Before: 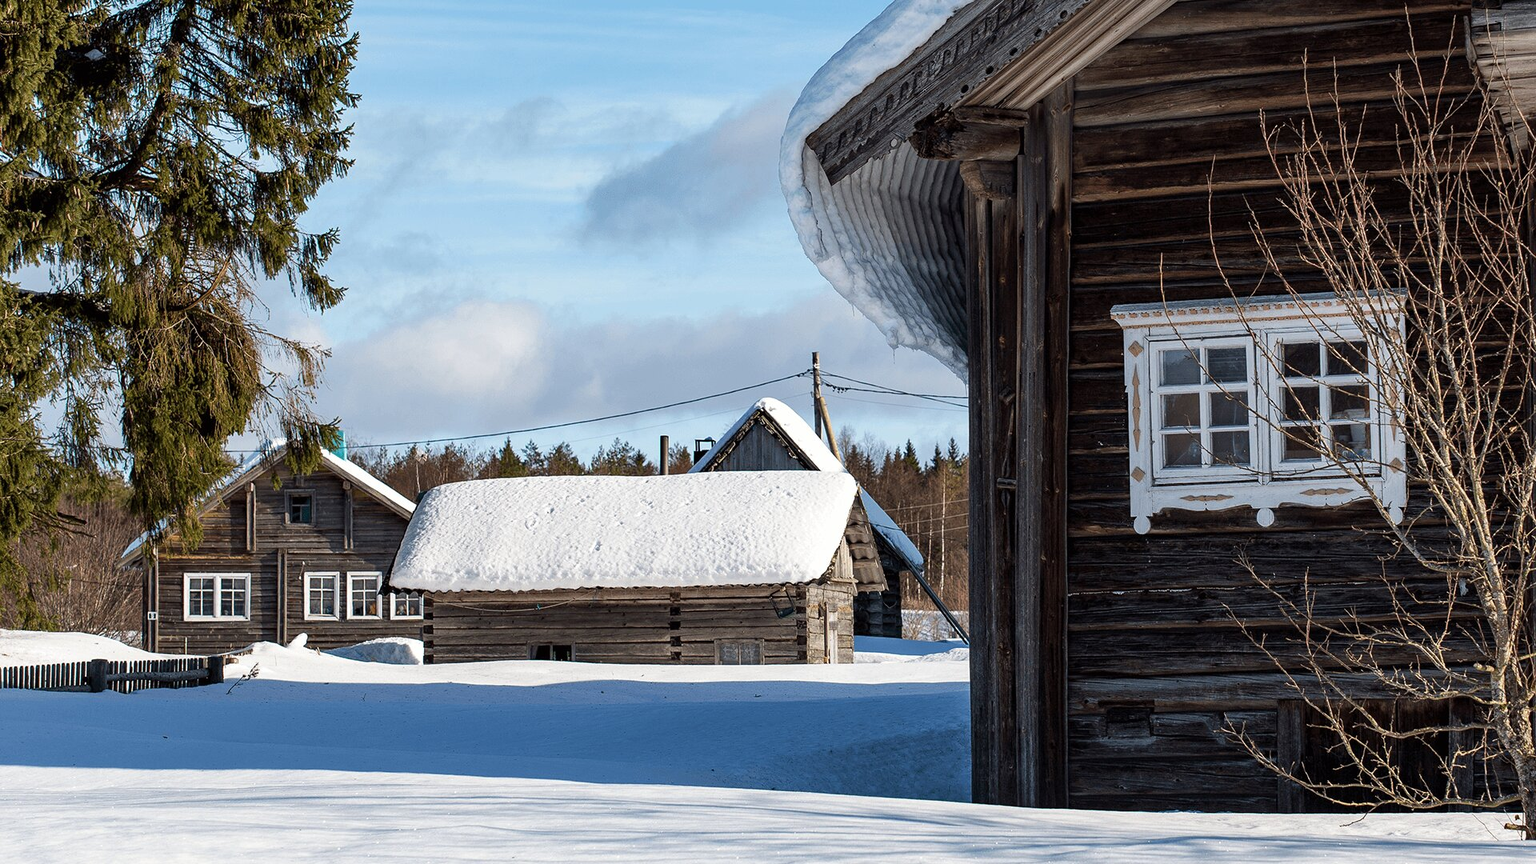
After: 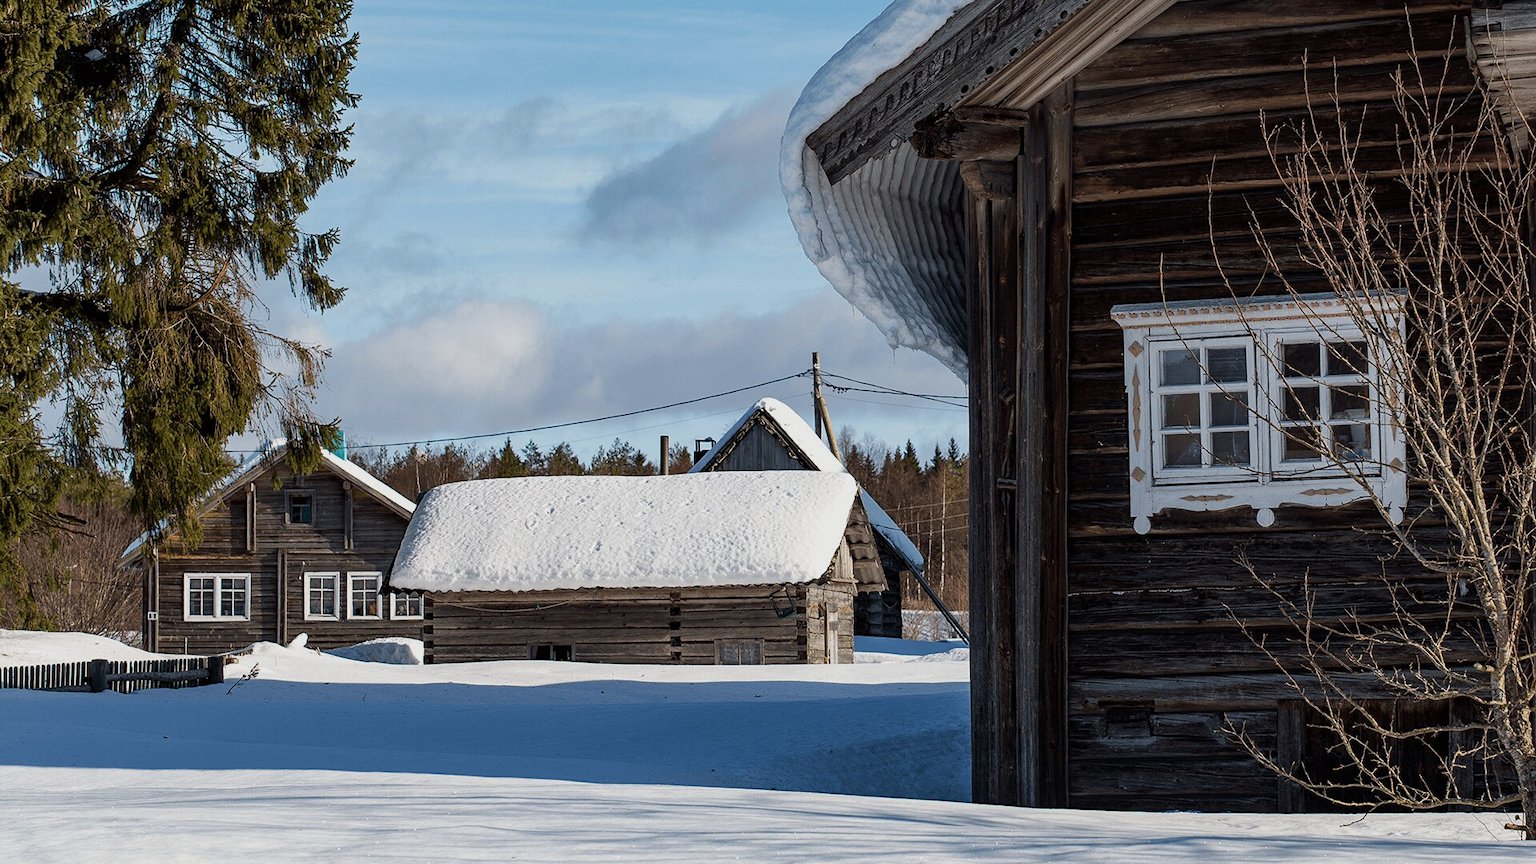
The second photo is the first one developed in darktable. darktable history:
base curve: curves: ch0 [(0, 0) (0.303, 0.277) (1, 1)]
exposure: exposure -0.293 EV, compensate highlight preservation false
